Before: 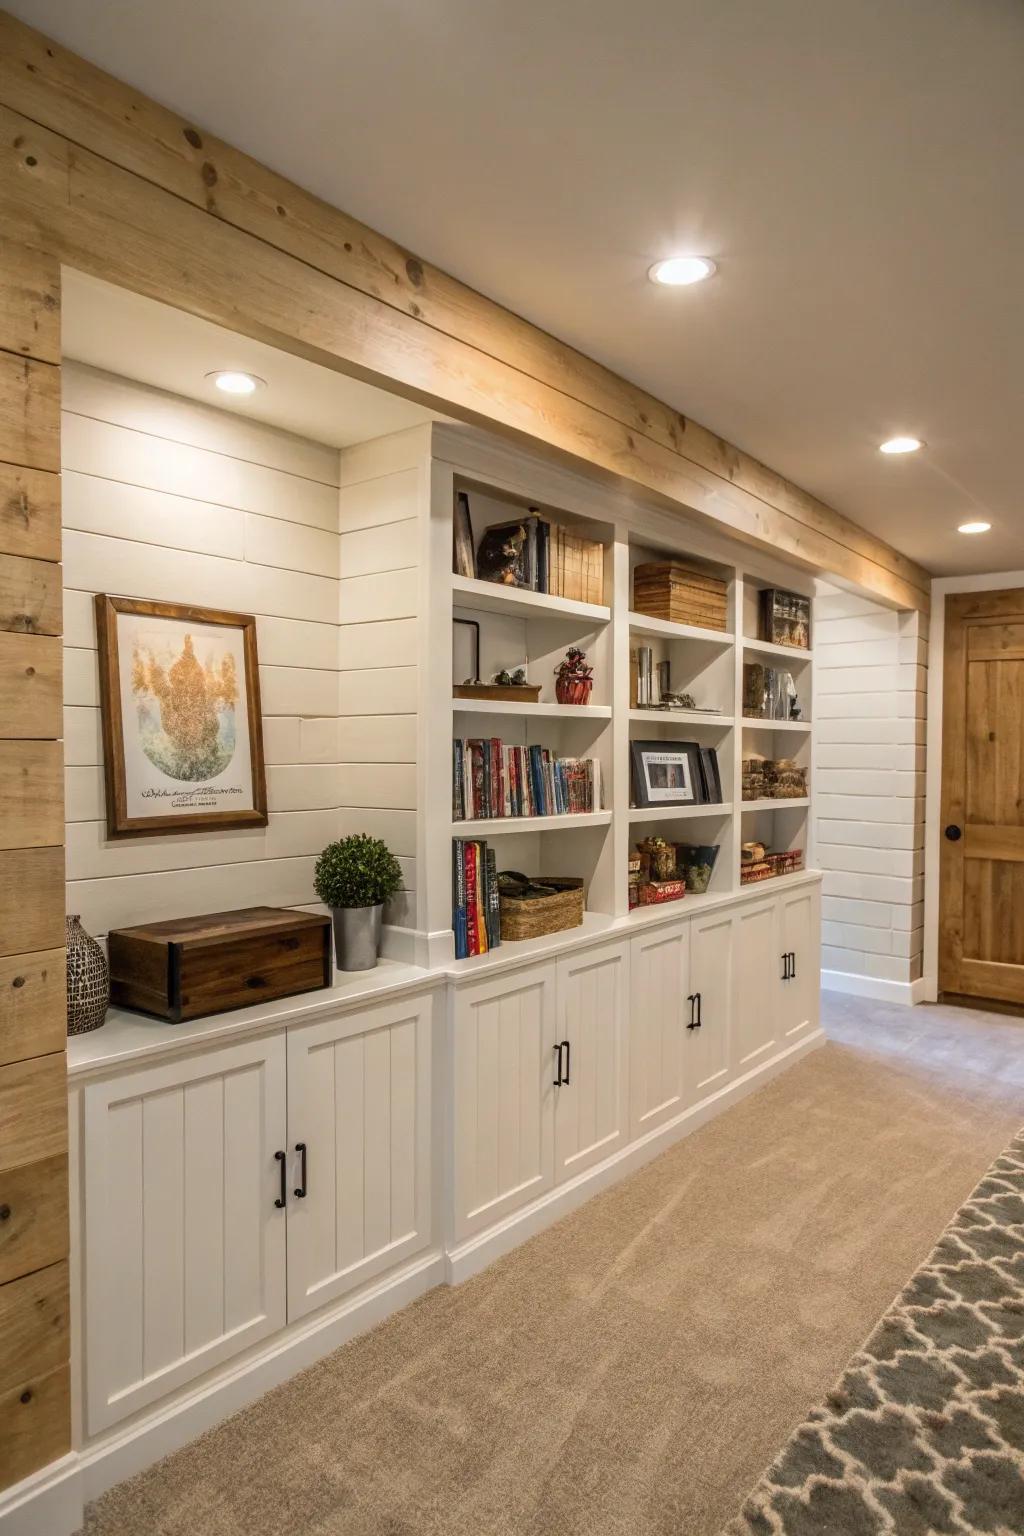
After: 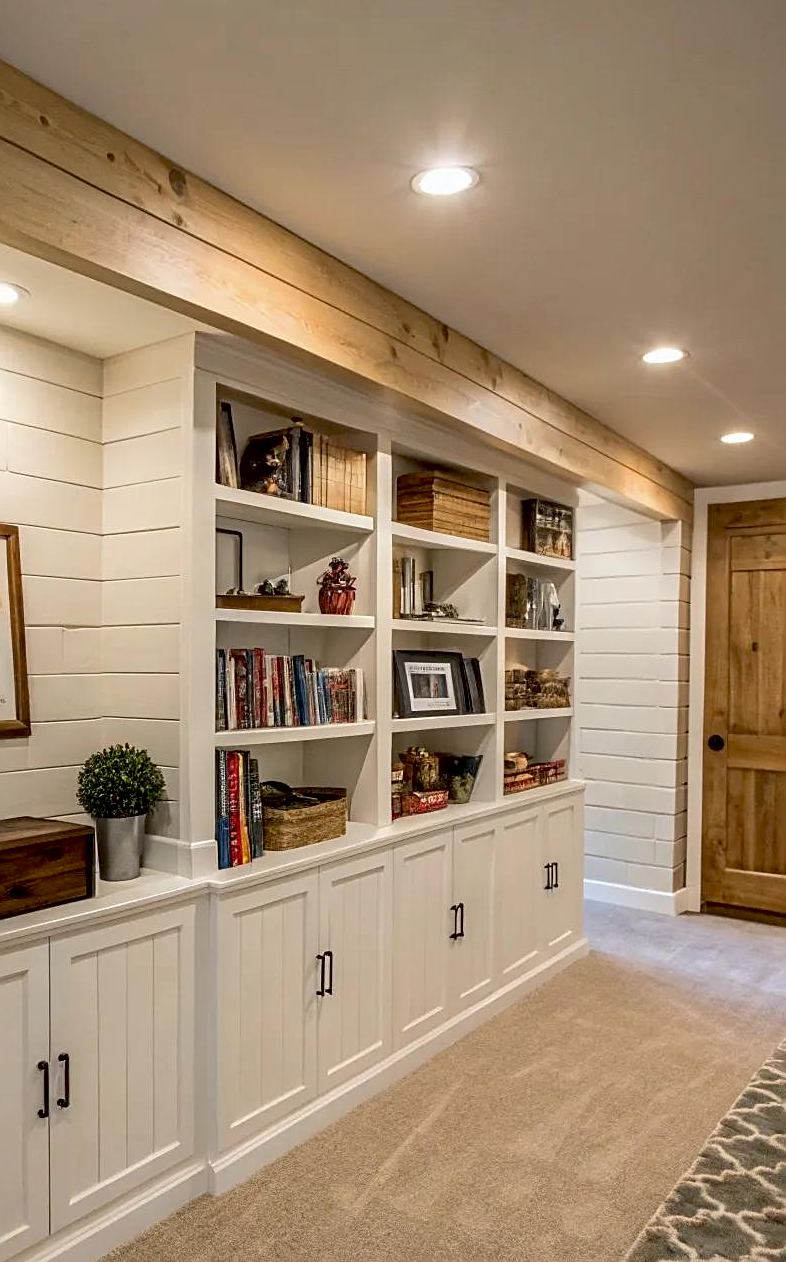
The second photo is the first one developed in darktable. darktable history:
exposure: black level correction 0.01, exposure 0.012 EV, compensate highlight preservation false
contrast brightness saturation: saturation -0.049
crop: left 23.227%, top 5.902%, bottom 11.876%
sharpen: amount 0.499
